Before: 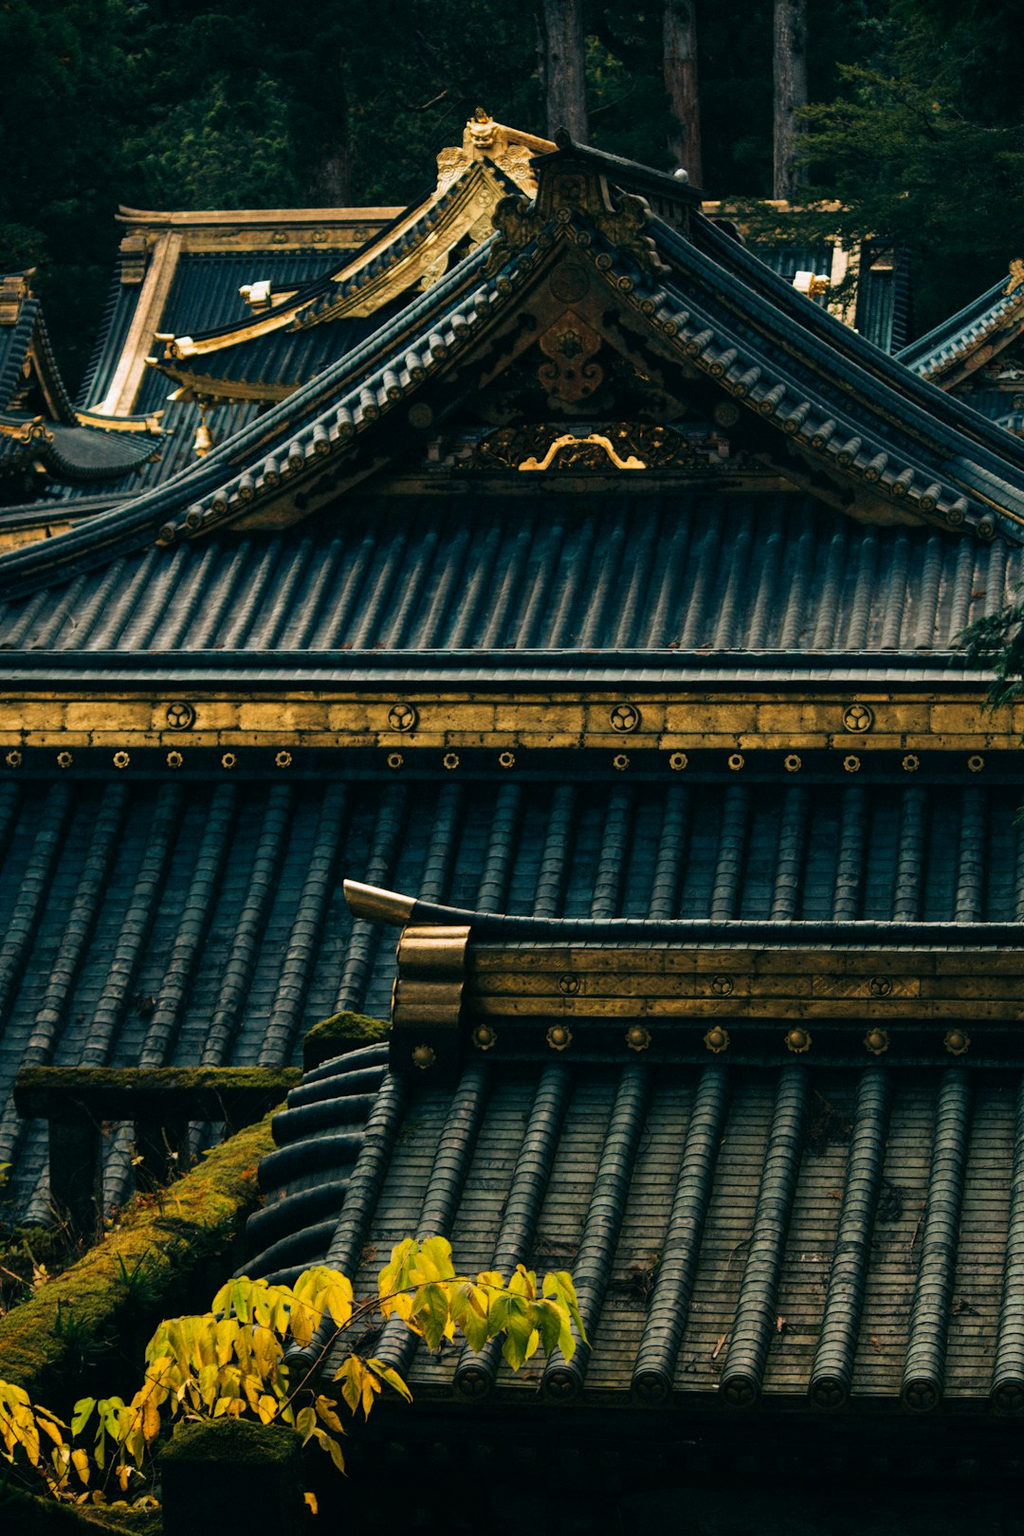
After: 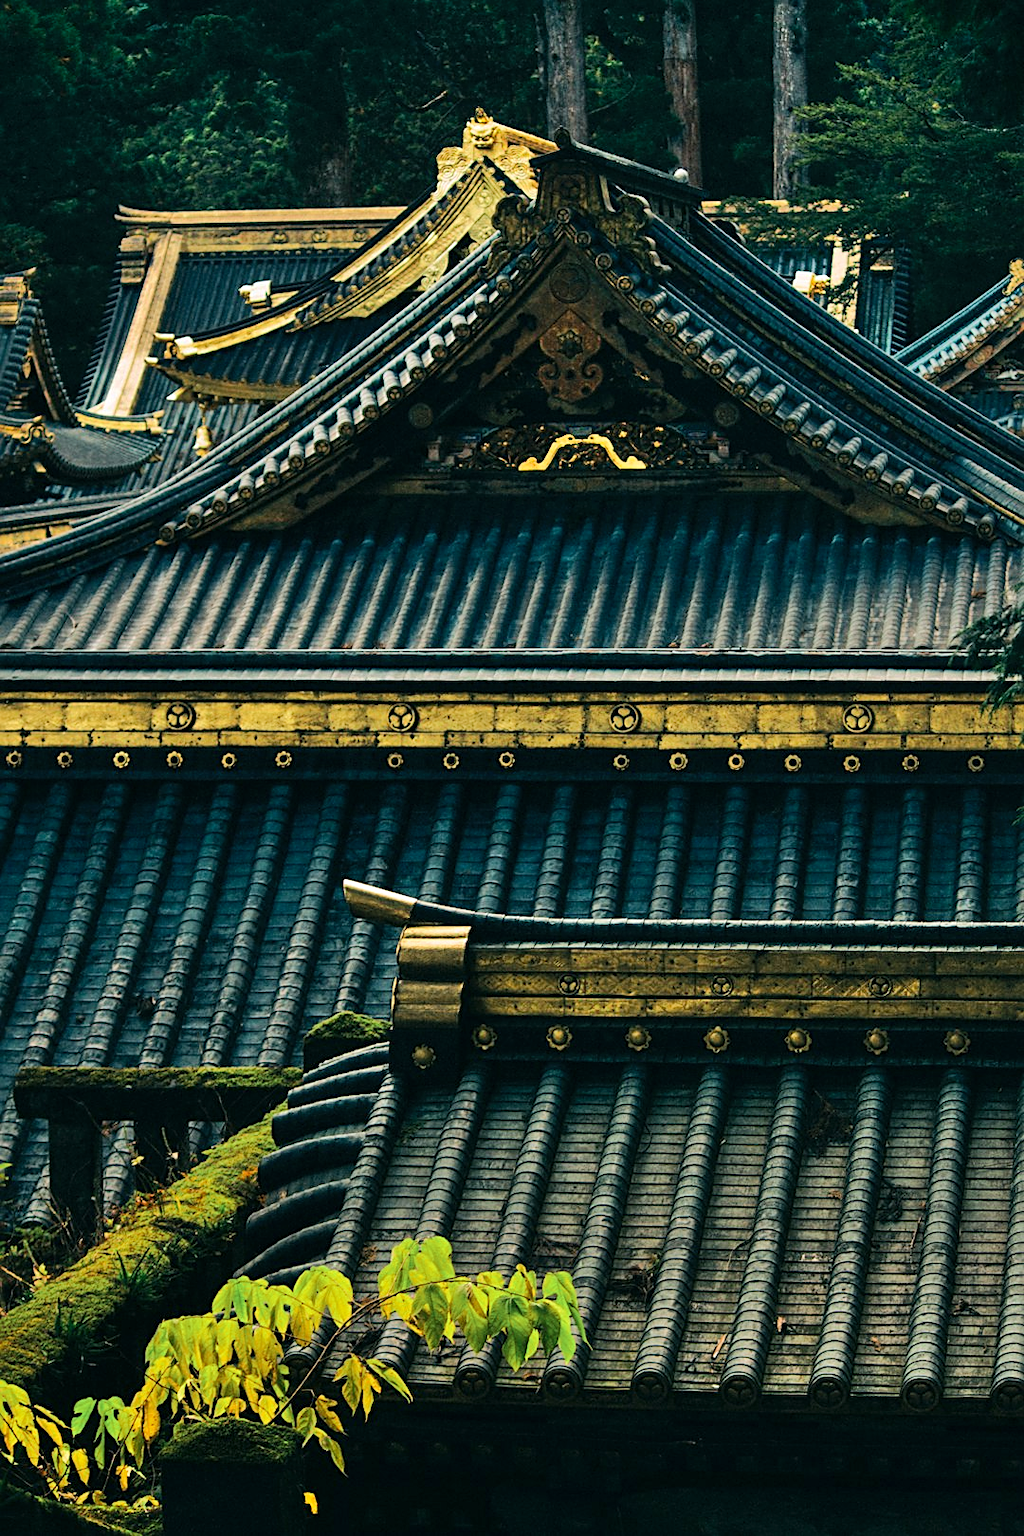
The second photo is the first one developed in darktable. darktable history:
sharpen: on, module defaults
shadows and highlights: white point adjustment 1, soften with gaussian
color zones: curves: ch2 [(0, 0.5) (0.143, 0.517) (0.286, 0.571) (0.429, 0.522) (0.571, 0.5) (0.714, 0.5) (0.857, 0.5) (1, 0.5)]
